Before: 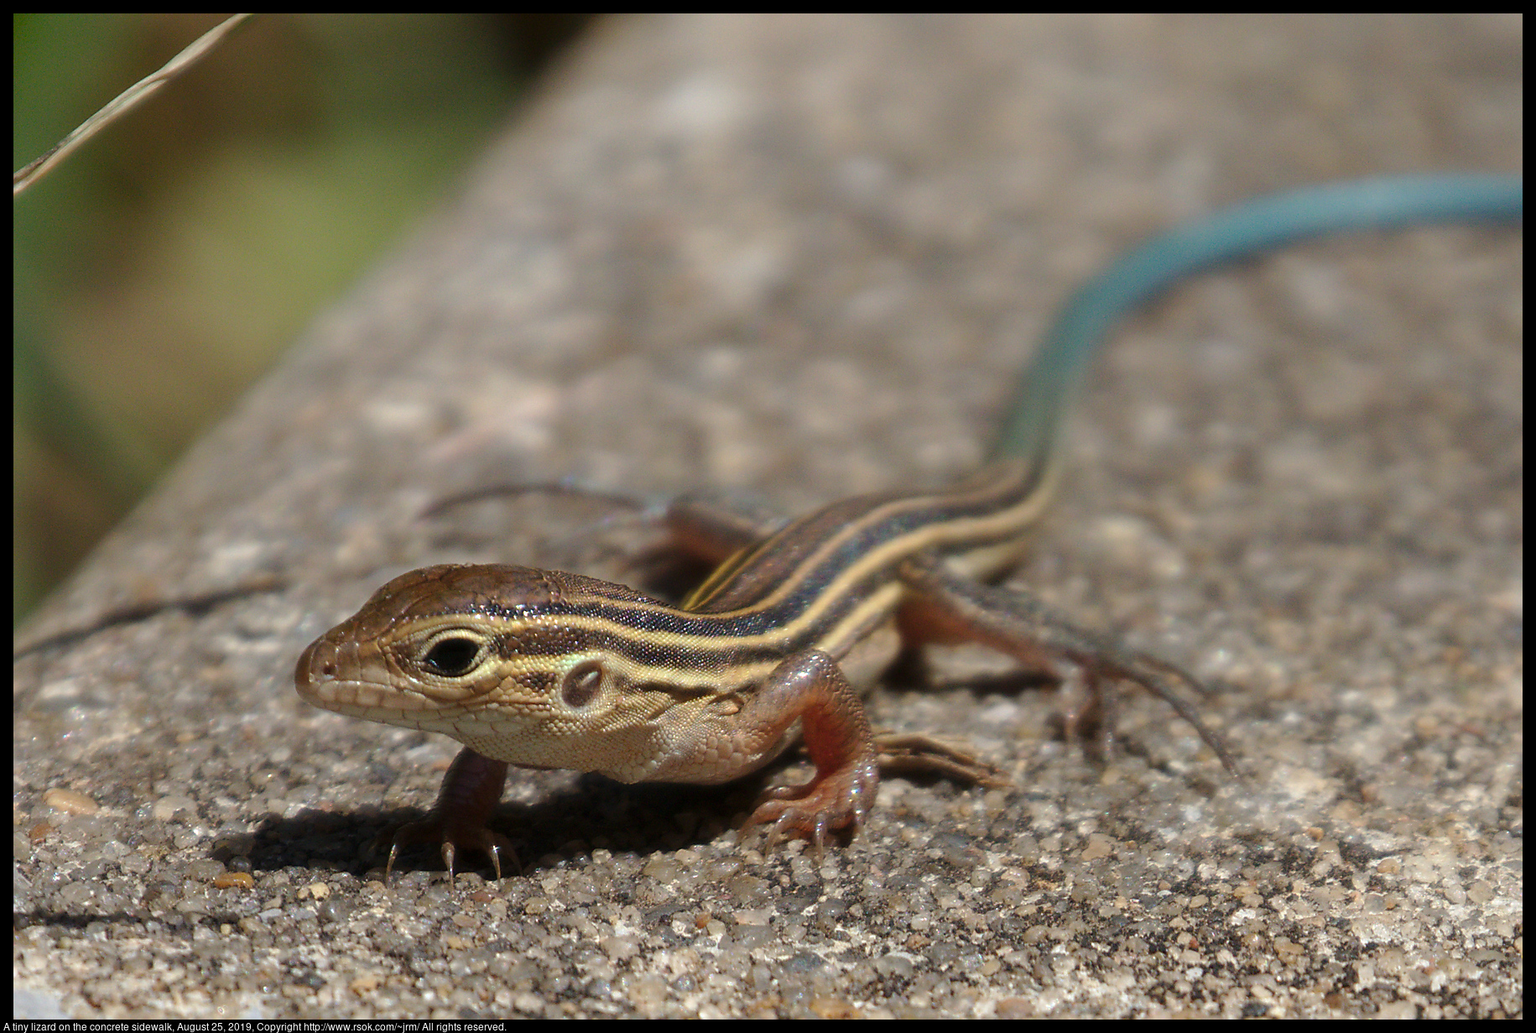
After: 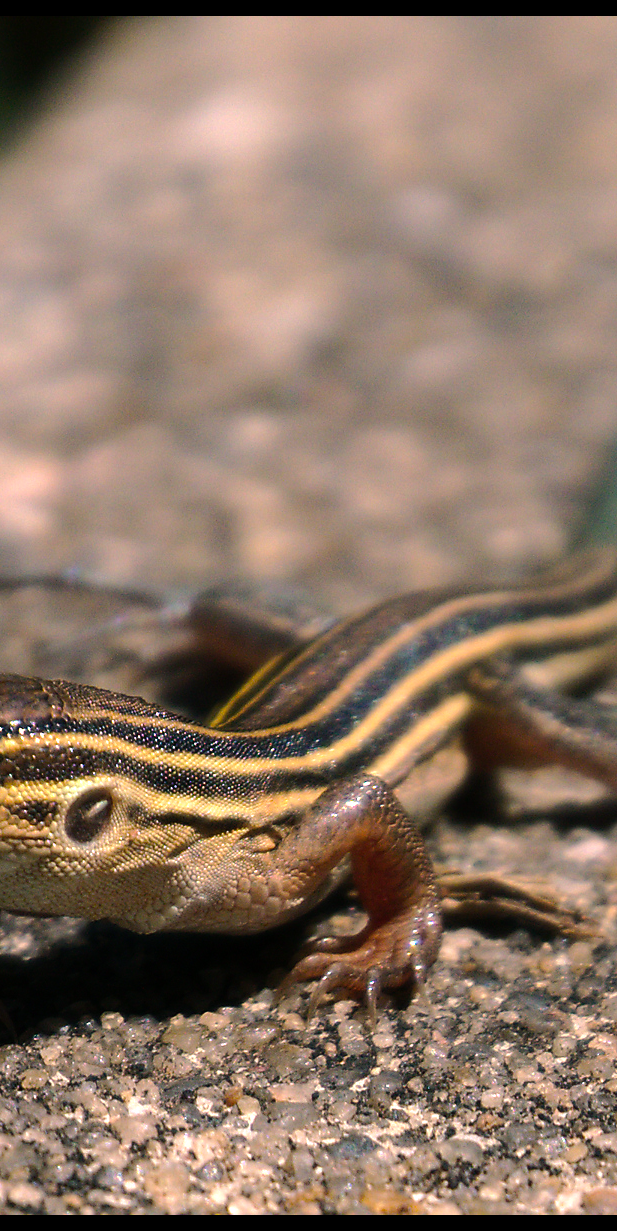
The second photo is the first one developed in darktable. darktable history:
color balance rgb: power › luminance -7.731%, power › chroma 1.111%, power › hue 216.56°, highlights gain › chroma 4.47%, highlights gain › hue 32.14°, perceptual saturation grading › global saturation 18.361%, perceptual brilliance grading › highlights 17.814%, perceptual brilliance grading › mid-tones 31.482%, perceptual brilliance grading › shadows -31.792%, global vibrance 14.481%
crop: left 33.043%, right 33.256%
